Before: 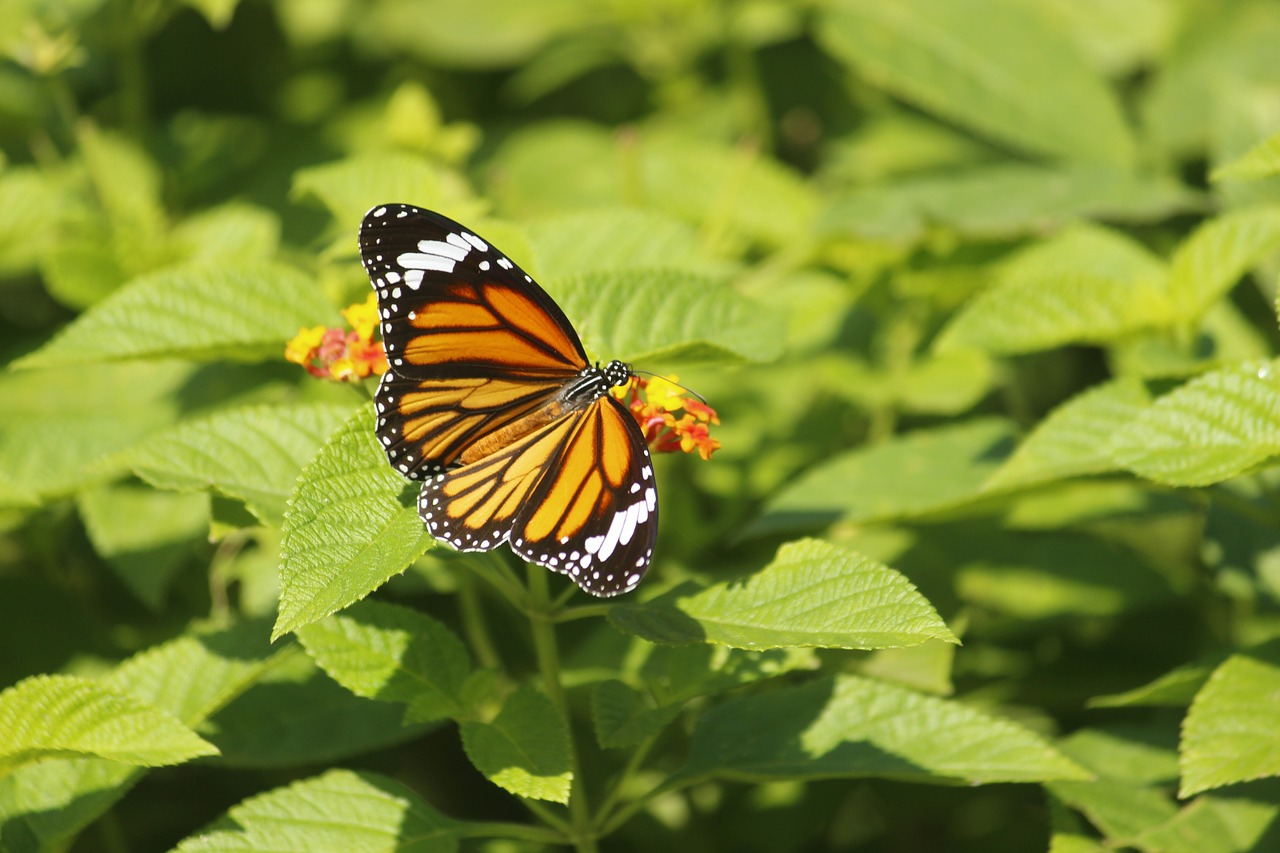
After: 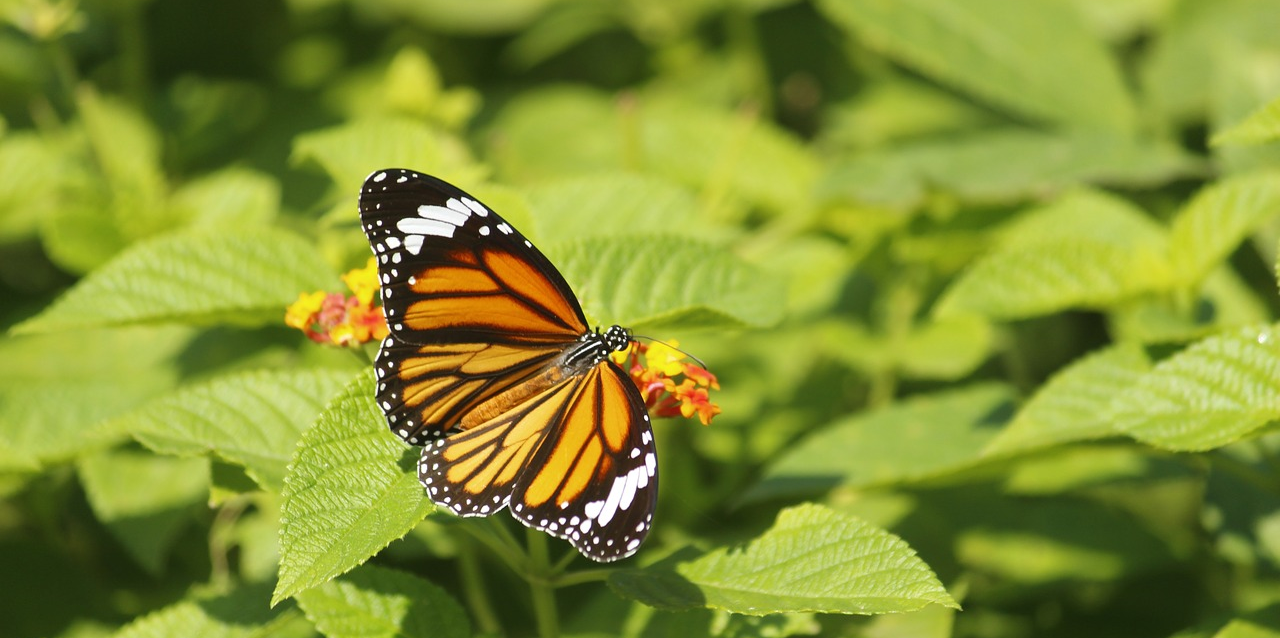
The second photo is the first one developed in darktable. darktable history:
crop: top 4.107%, bottom 20.997%
